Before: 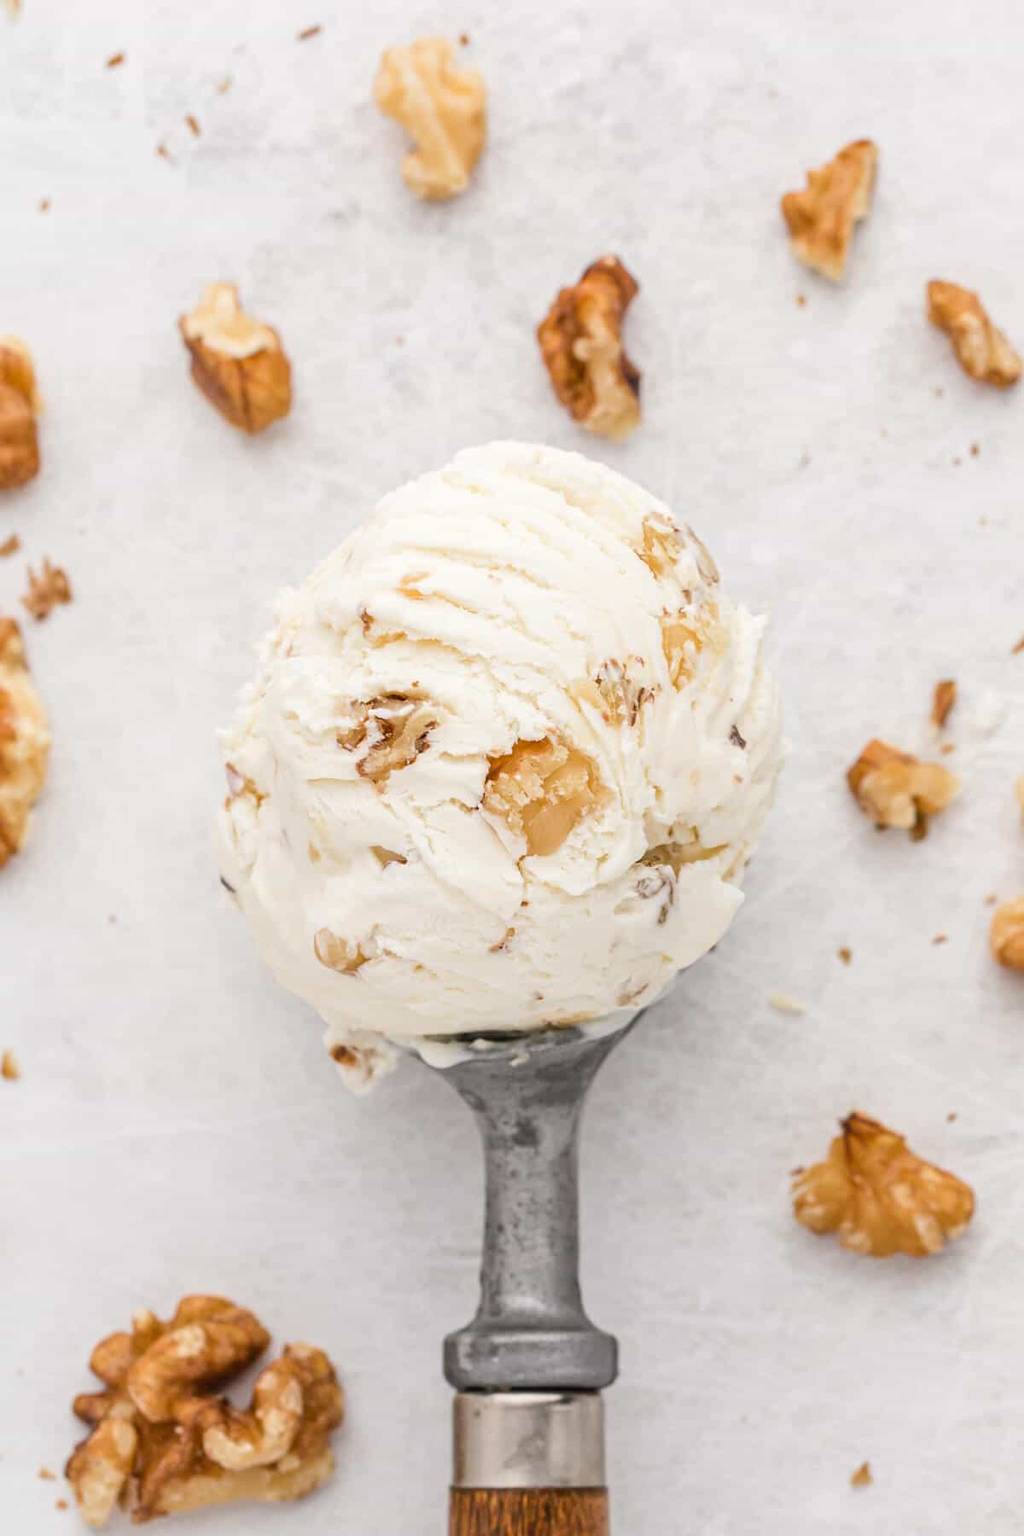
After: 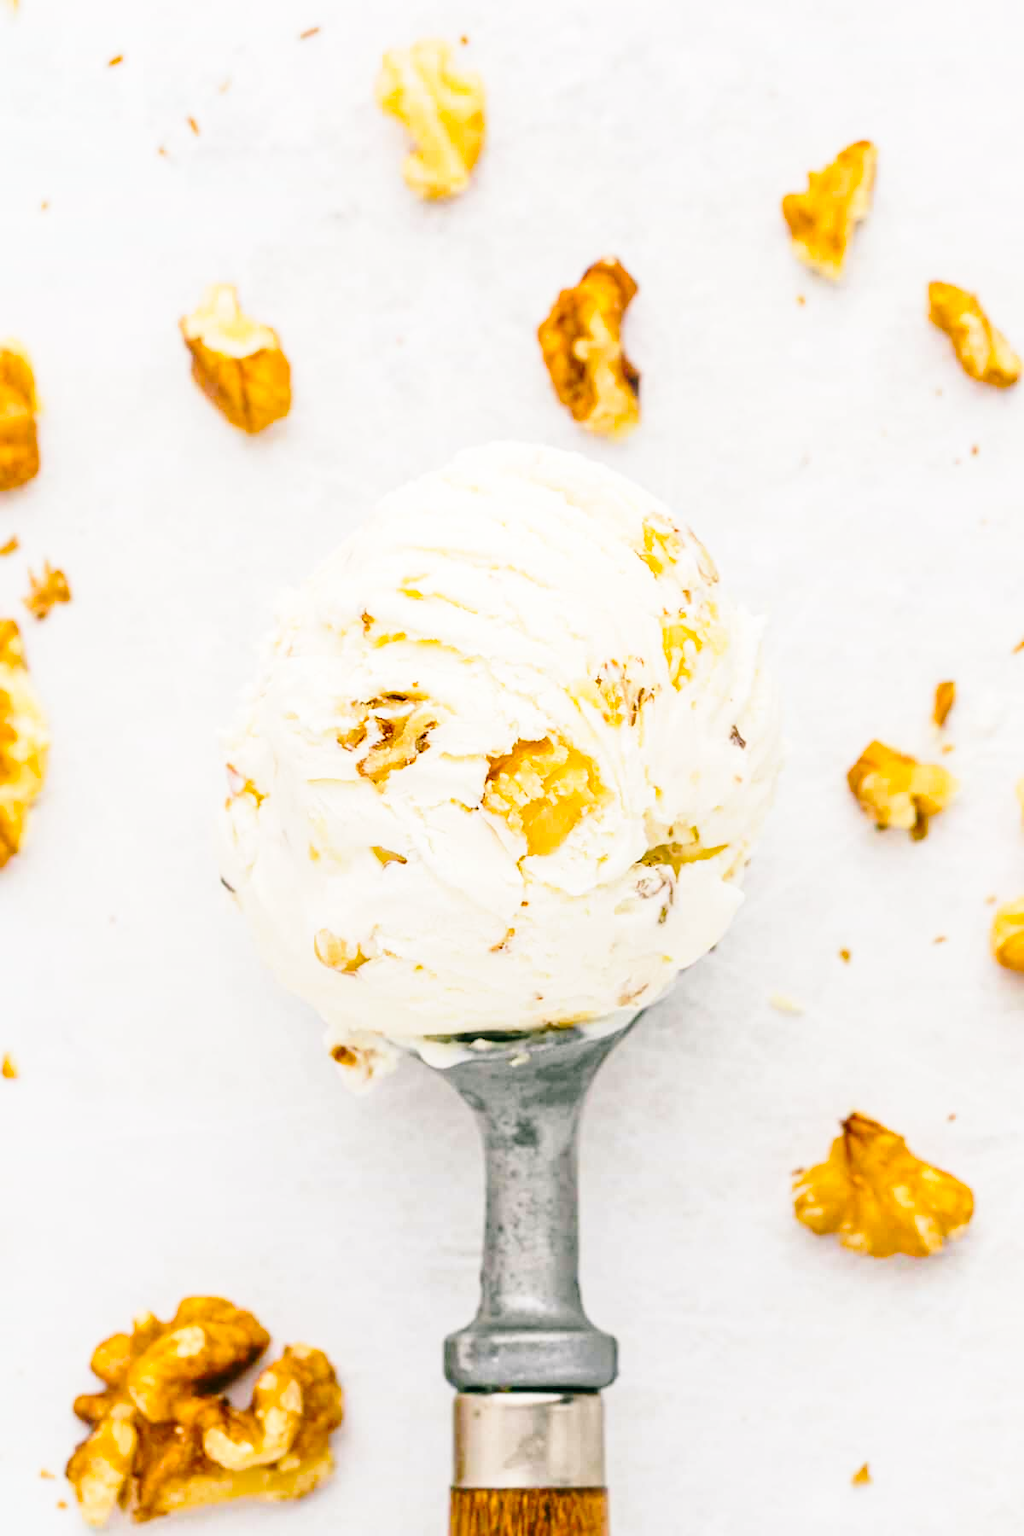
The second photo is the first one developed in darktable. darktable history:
base curve: curves: ch0 [(0, 0) (0.028, 0.03) (0.121, 0.232) (0.46, 0.748) (0.859, 0.968) (1, 1)], preserve colors none
color balance rgb: shadows lift › chroma 2.594%, shadows lift › hue 188.53°, power › hue 312.94°, global offset › luminance -0.311%, global offset › chroma 0.116%, global offset › hue 163.93°, linear chroma grading › global chroma 40.02%, perceptual saturation grading › global saturation 0.595%, global vibrance 20%
